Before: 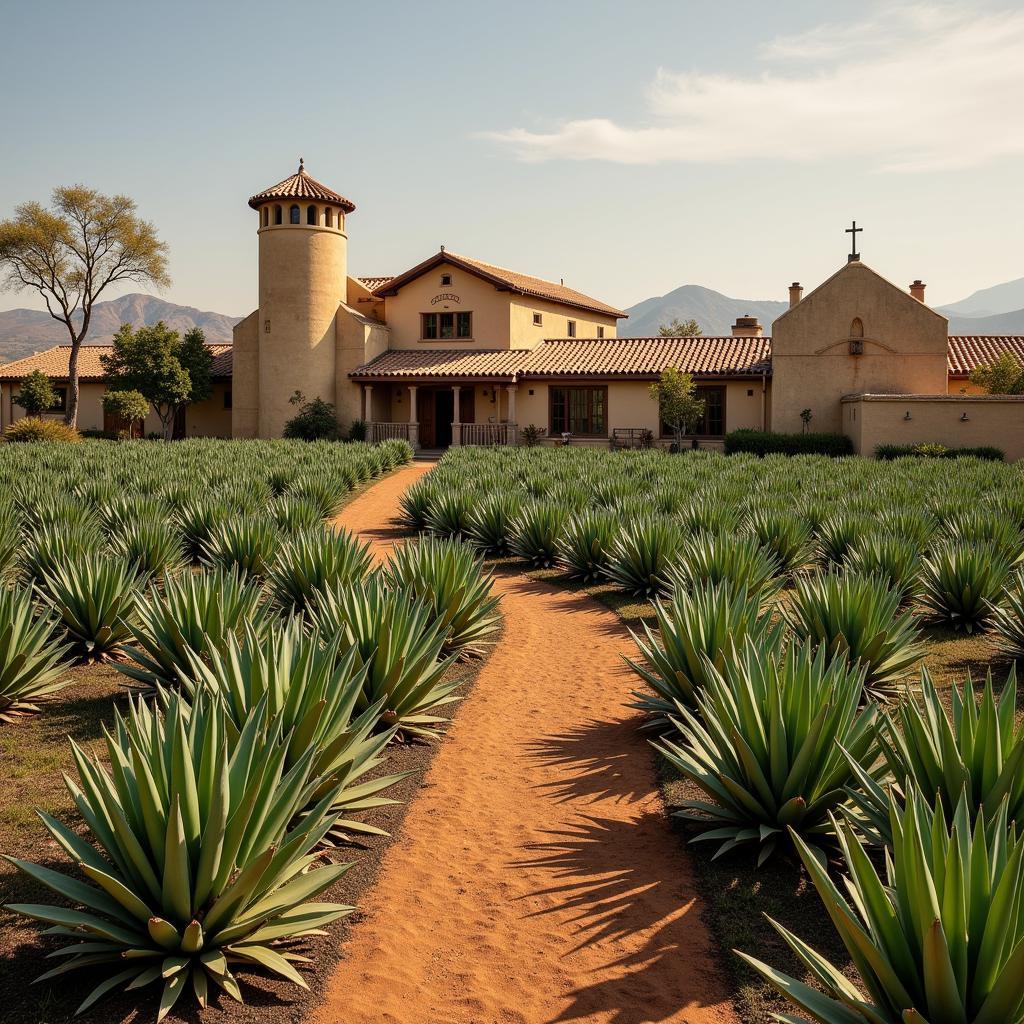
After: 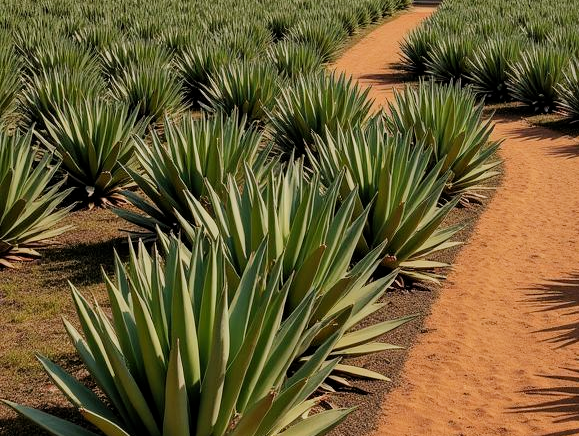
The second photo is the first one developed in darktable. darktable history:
filmic rgb: middle gray luminance 18.22%, black relative exposure -11.25 EV, white relative exposure 3.73 EV, threshold 2.97 EV, target black luminance 0%, hardness 5.83, latitude 58.09%, contrast 0.964, shadows ↔ highlights balance 49.45%, enable highlight reconstruction true
crop: top 44.46%, right 43.383%, bottom 12.93%
